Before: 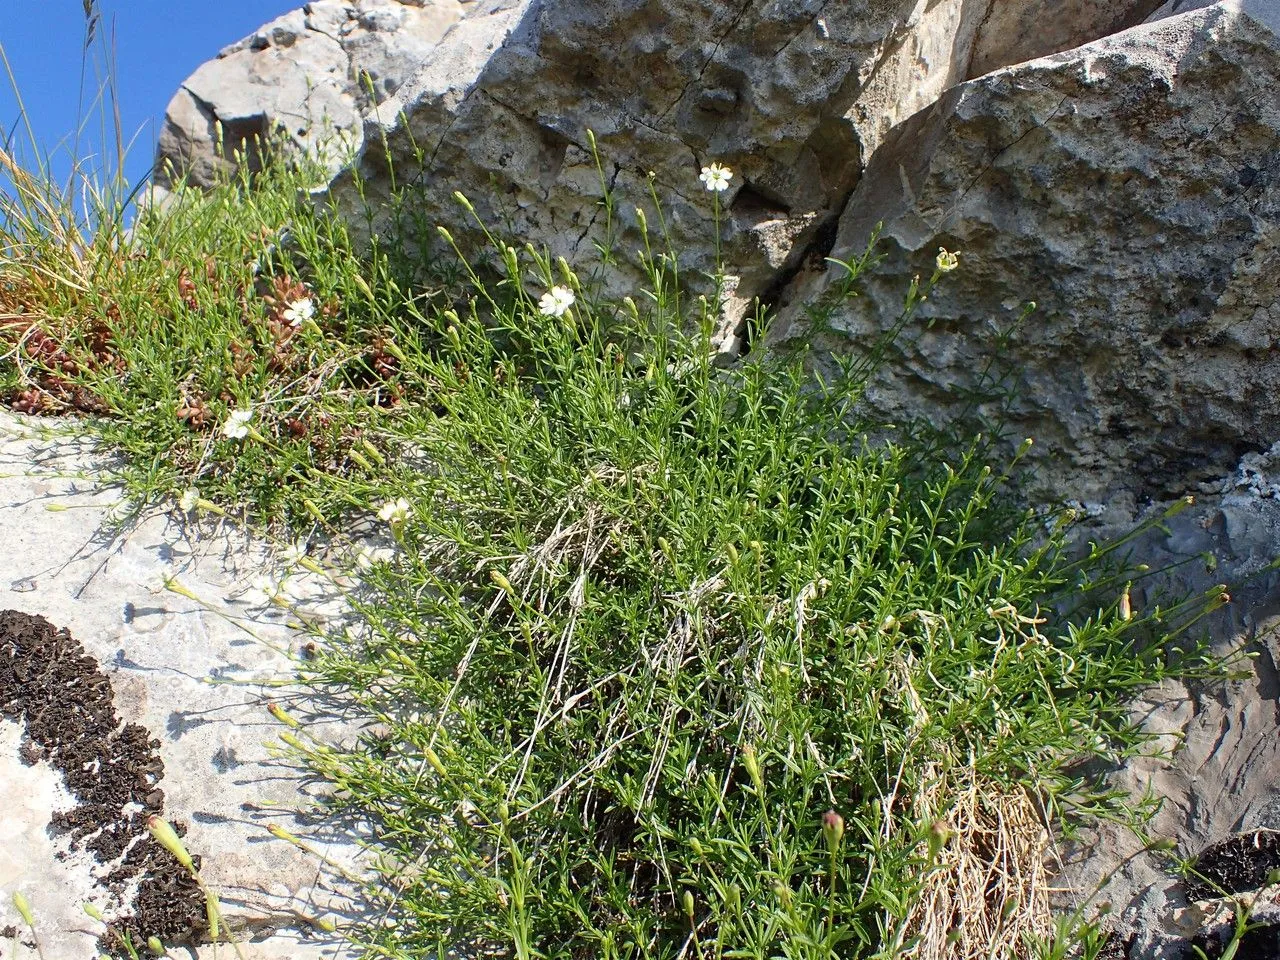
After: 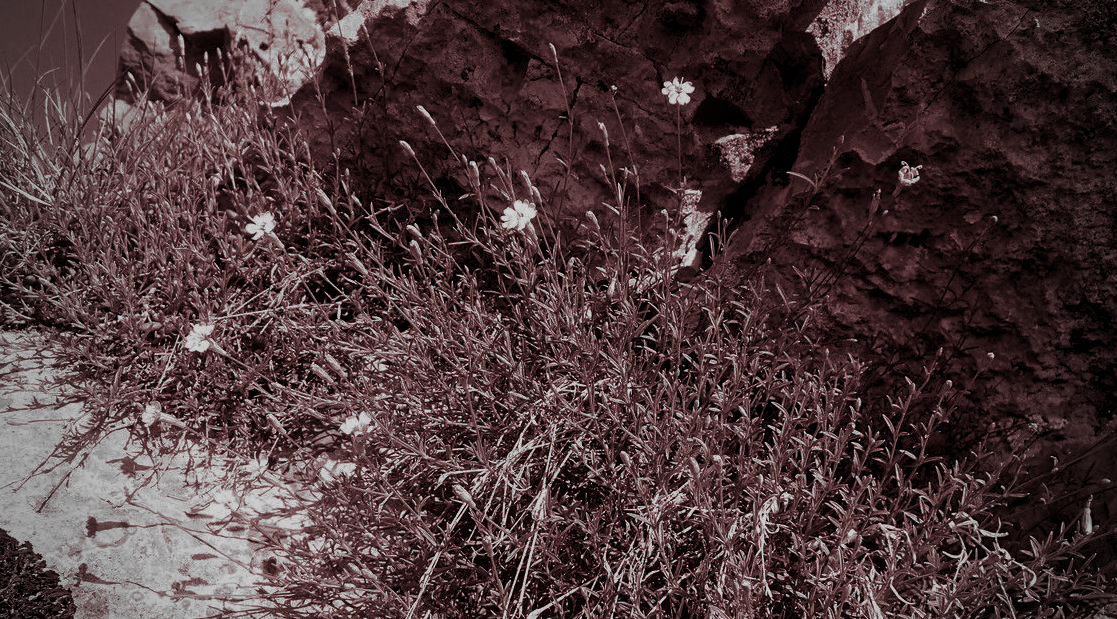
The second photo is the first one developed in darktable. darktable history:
contrast brightness saturation: brightness -0.52
monochrome: a -74.22, b 78.2
crop: left 3.015%, top 8.969%, right 9.647%, bottom 26.457%
split-toning: highlights › hue 180°
rgb levels: preserve colors sum RGB, levels [[0.038, 0.433, 0.934], [0, 0.5, 1], [0, 0.5, 1]]
bloom: size 5%, threshold 95%, strength 15%
vignetting: fall-off start 71.74%
